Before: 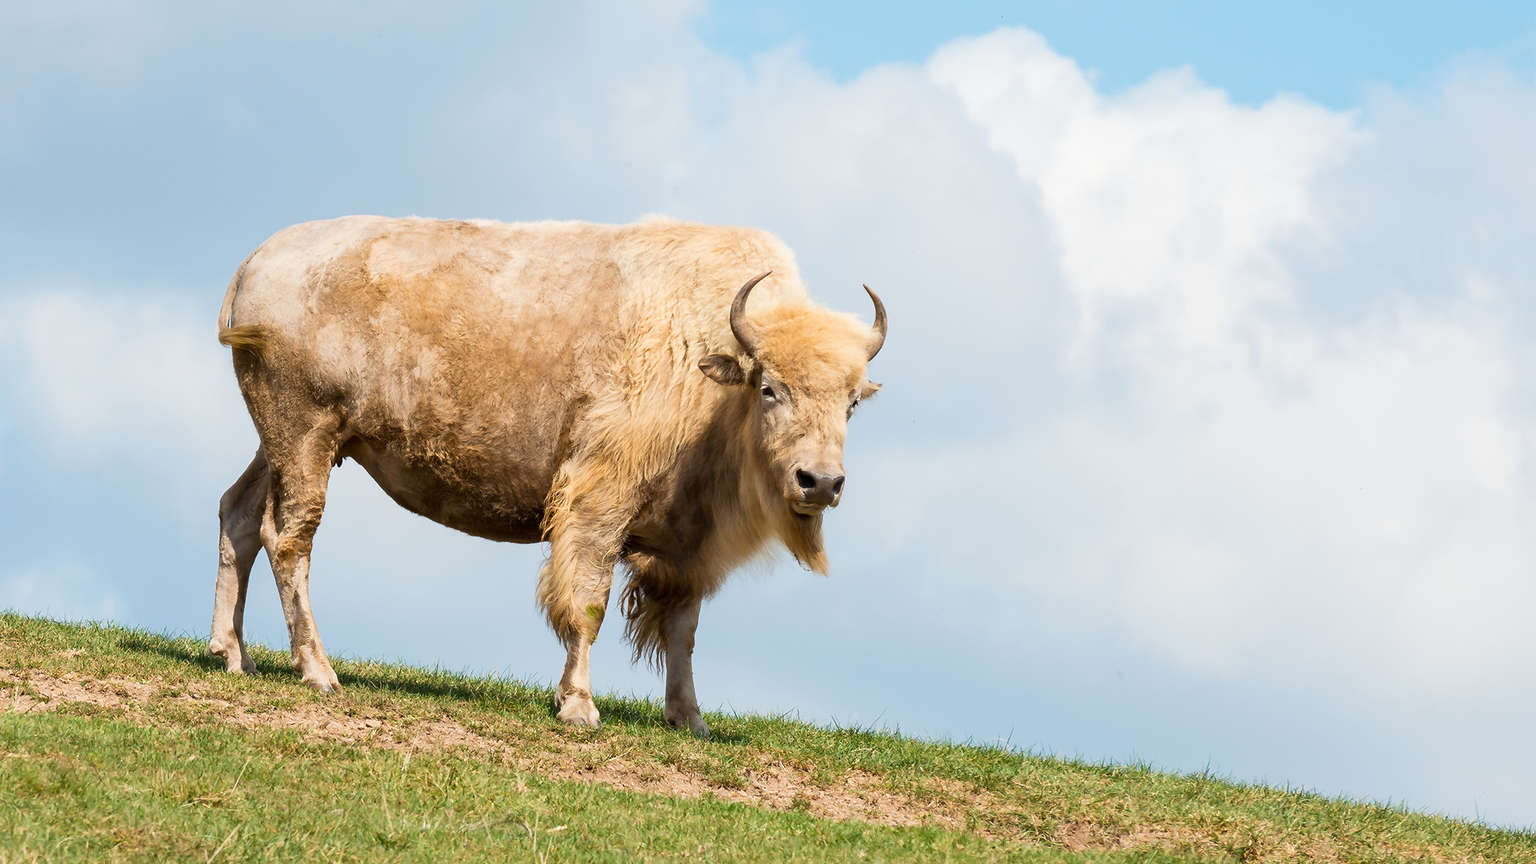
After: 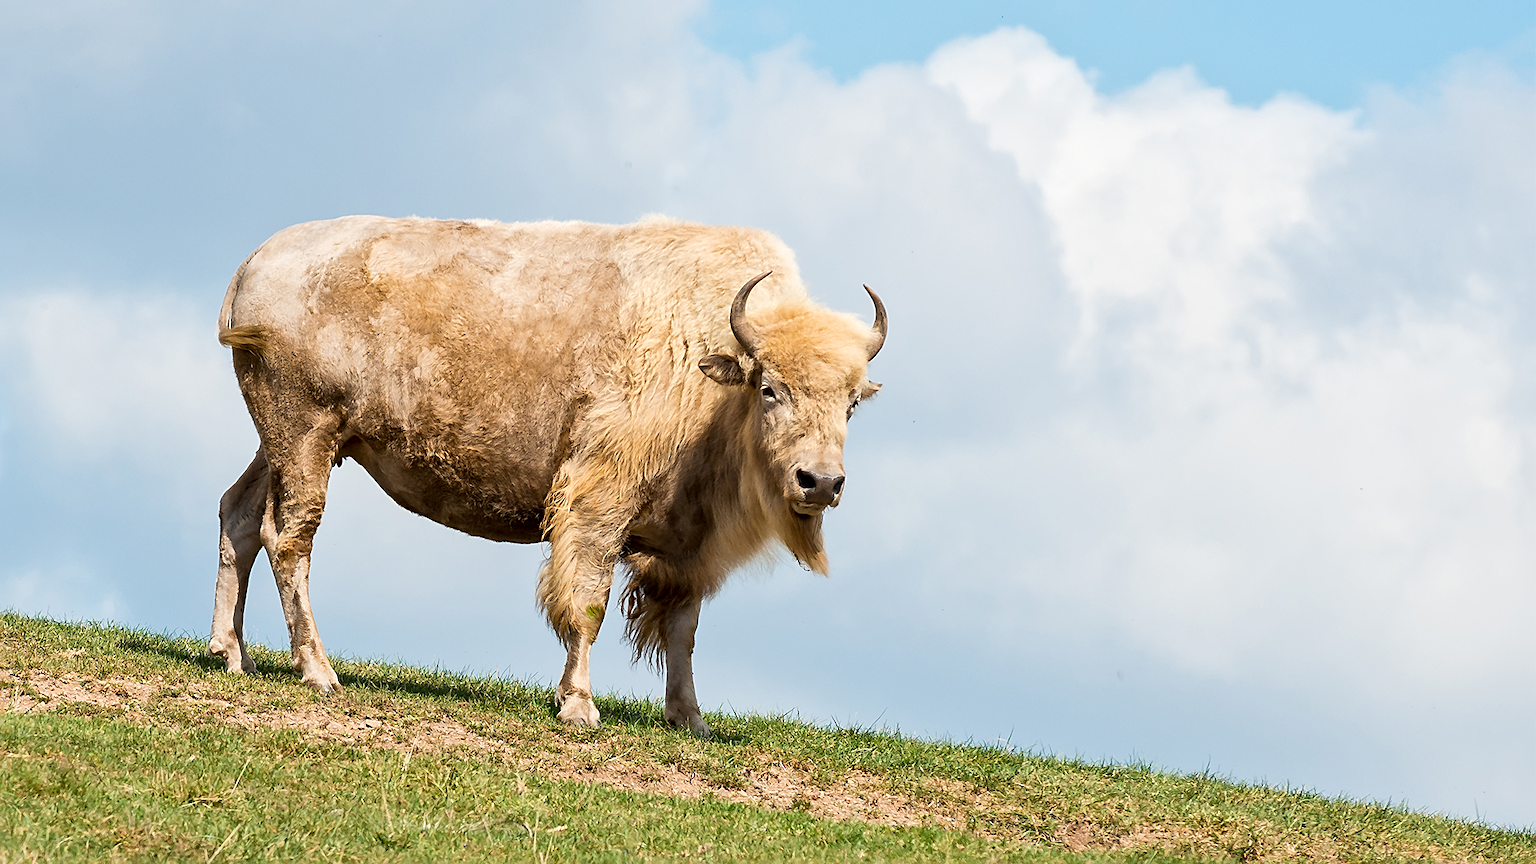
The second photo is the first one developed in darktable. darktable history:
local contrast: mode bilateral grid, contrast 31, coarseness 25, midtone range 0.2
sharpen: on, module defaults
